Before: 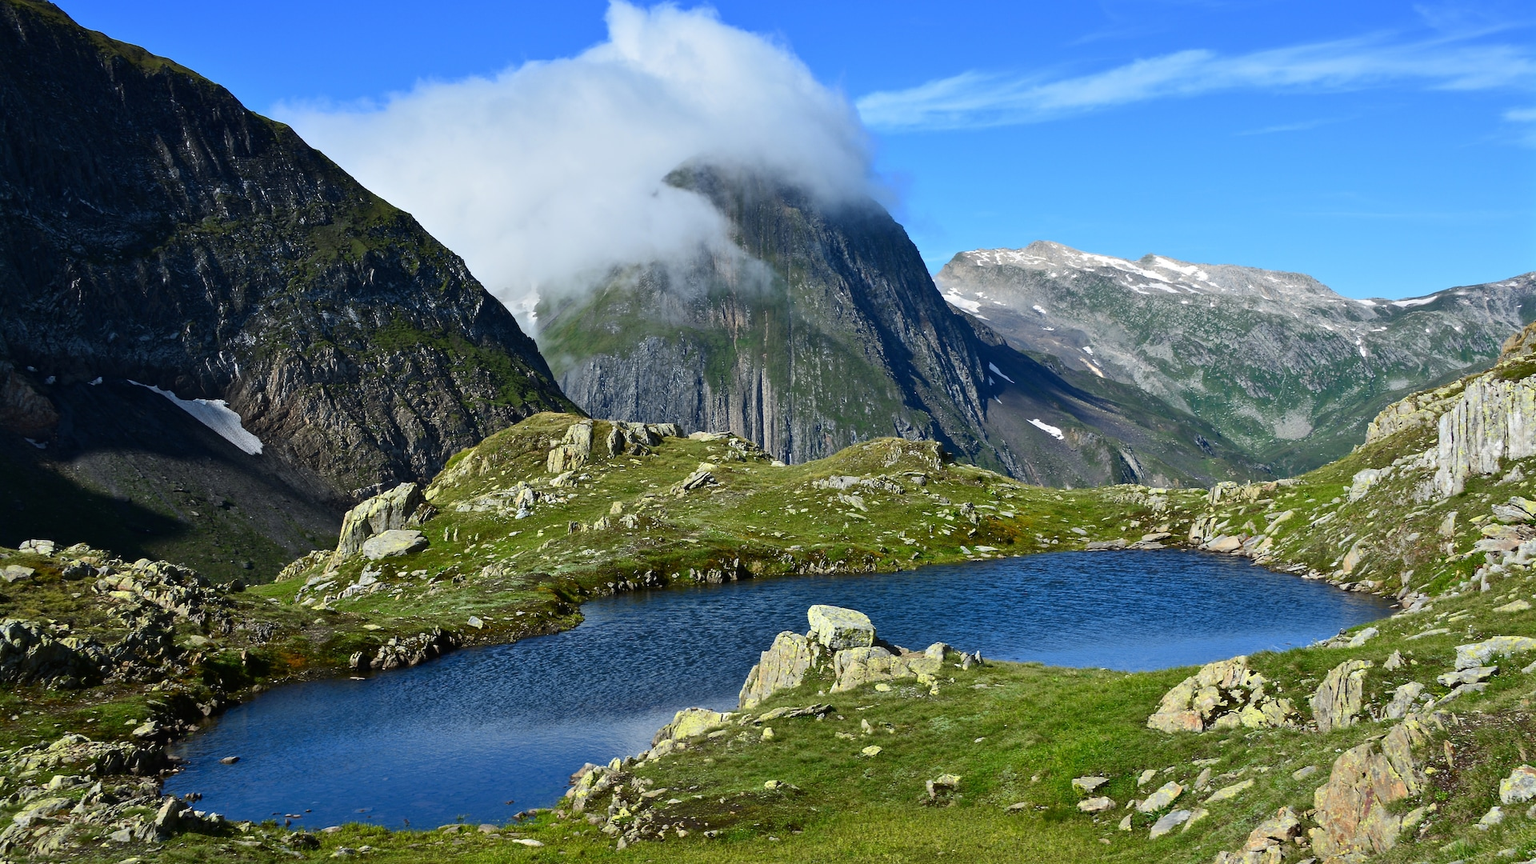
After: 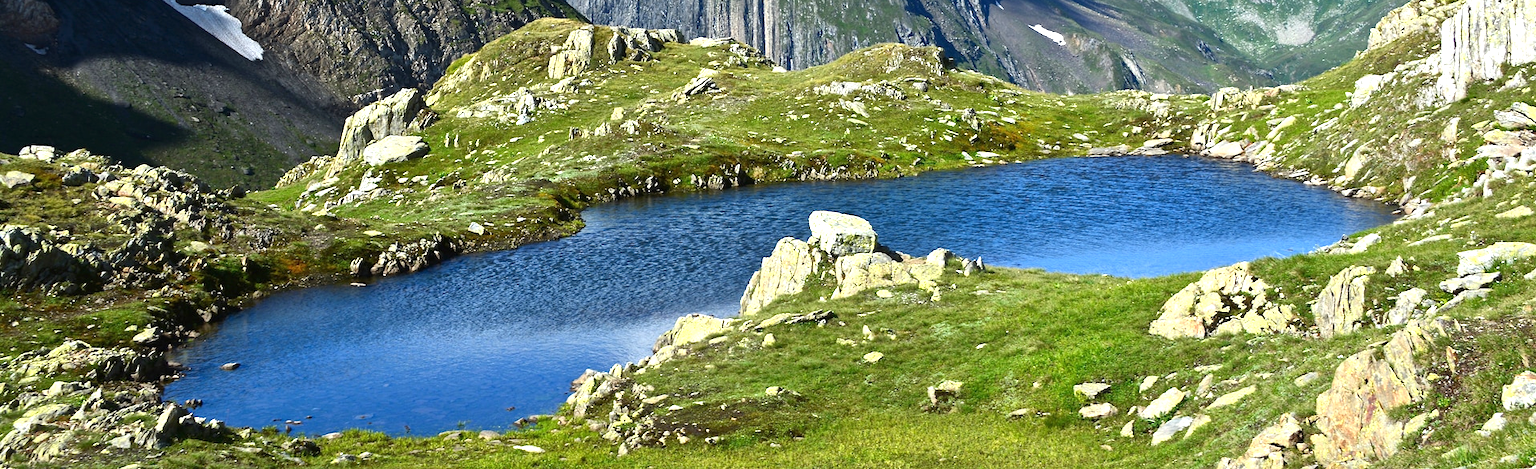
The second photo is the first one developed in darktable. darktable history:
crop and rotate: top 45.684%, right 0.113%
exposure: black level correction 0, exposure 0.952 EV, compensate highlight preservation false
